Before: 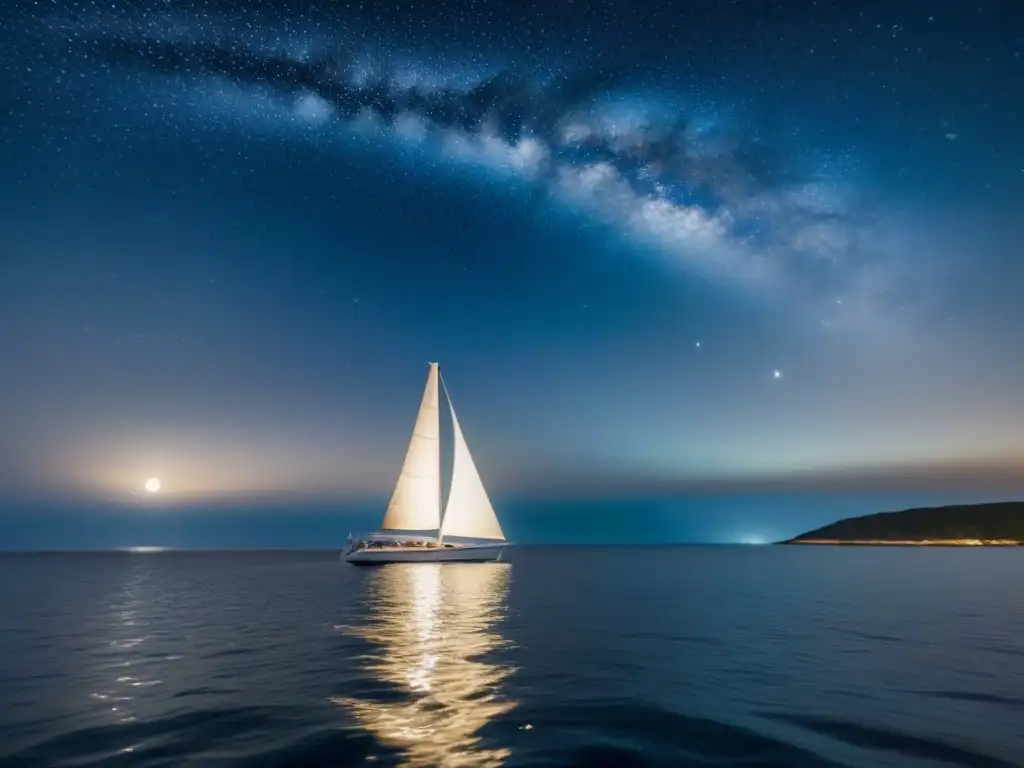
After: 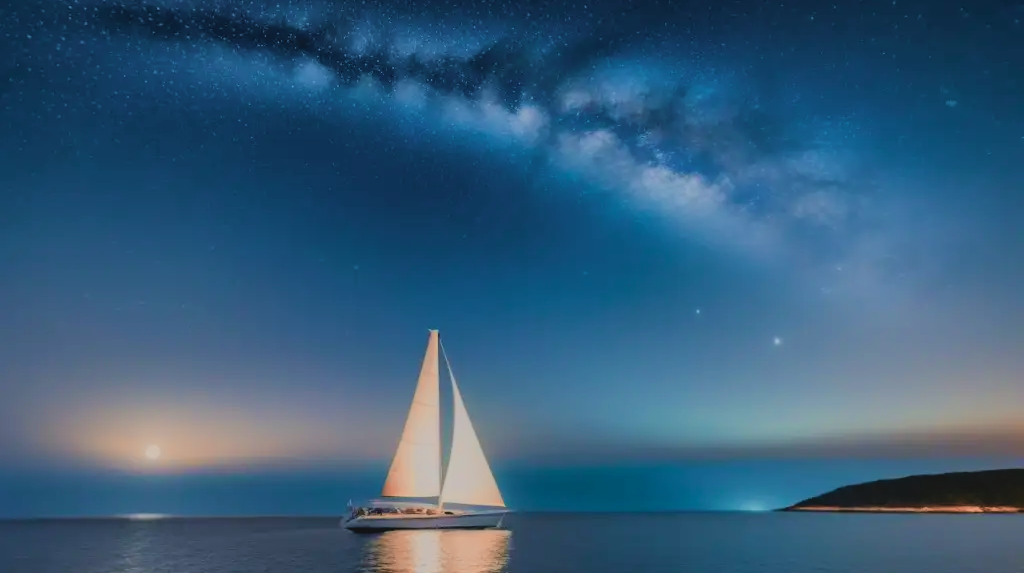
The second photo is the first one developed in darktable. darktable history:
color zones: curves: ch2 [(0, 0.5) (0.084, 0.497) (0.323, 0.335) (0.4, 0.497) (1, 0.5)], mix 38.84%
contrast brightness saturation: contrast -0.112
crop: top 4.302%, bottom 21.047%
filmic rgb: black relative exposure -6.97 EV, white relative exposure 5.62 EV, hardness 2.85, color science v6 (2022)
velvia: strength 37.05%
